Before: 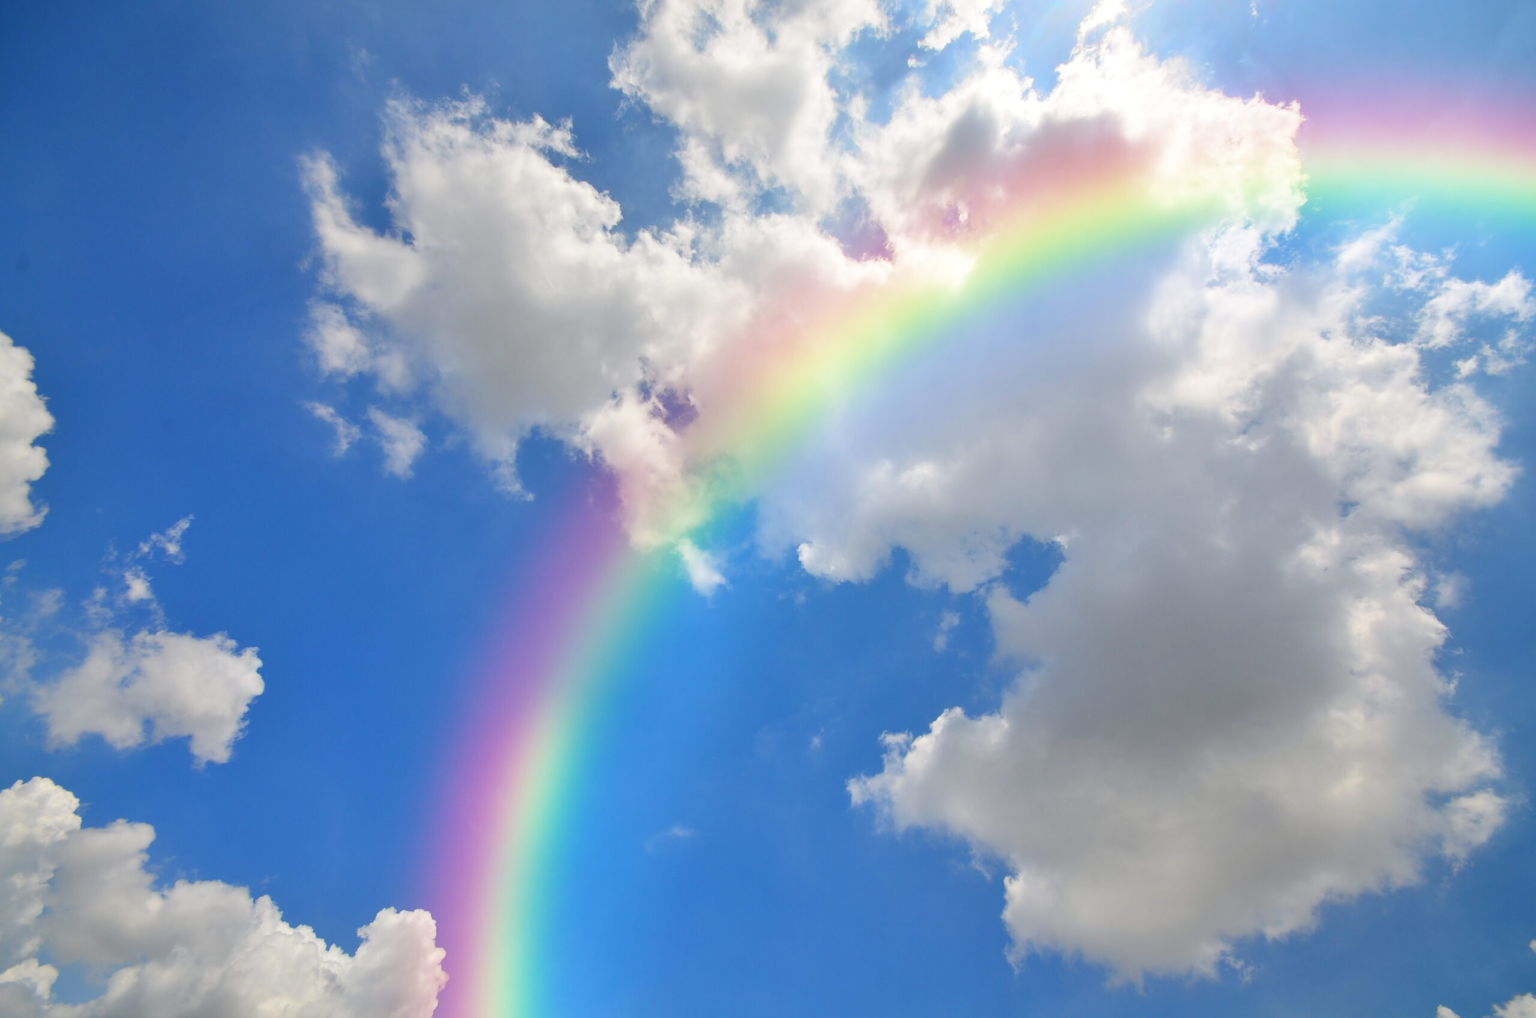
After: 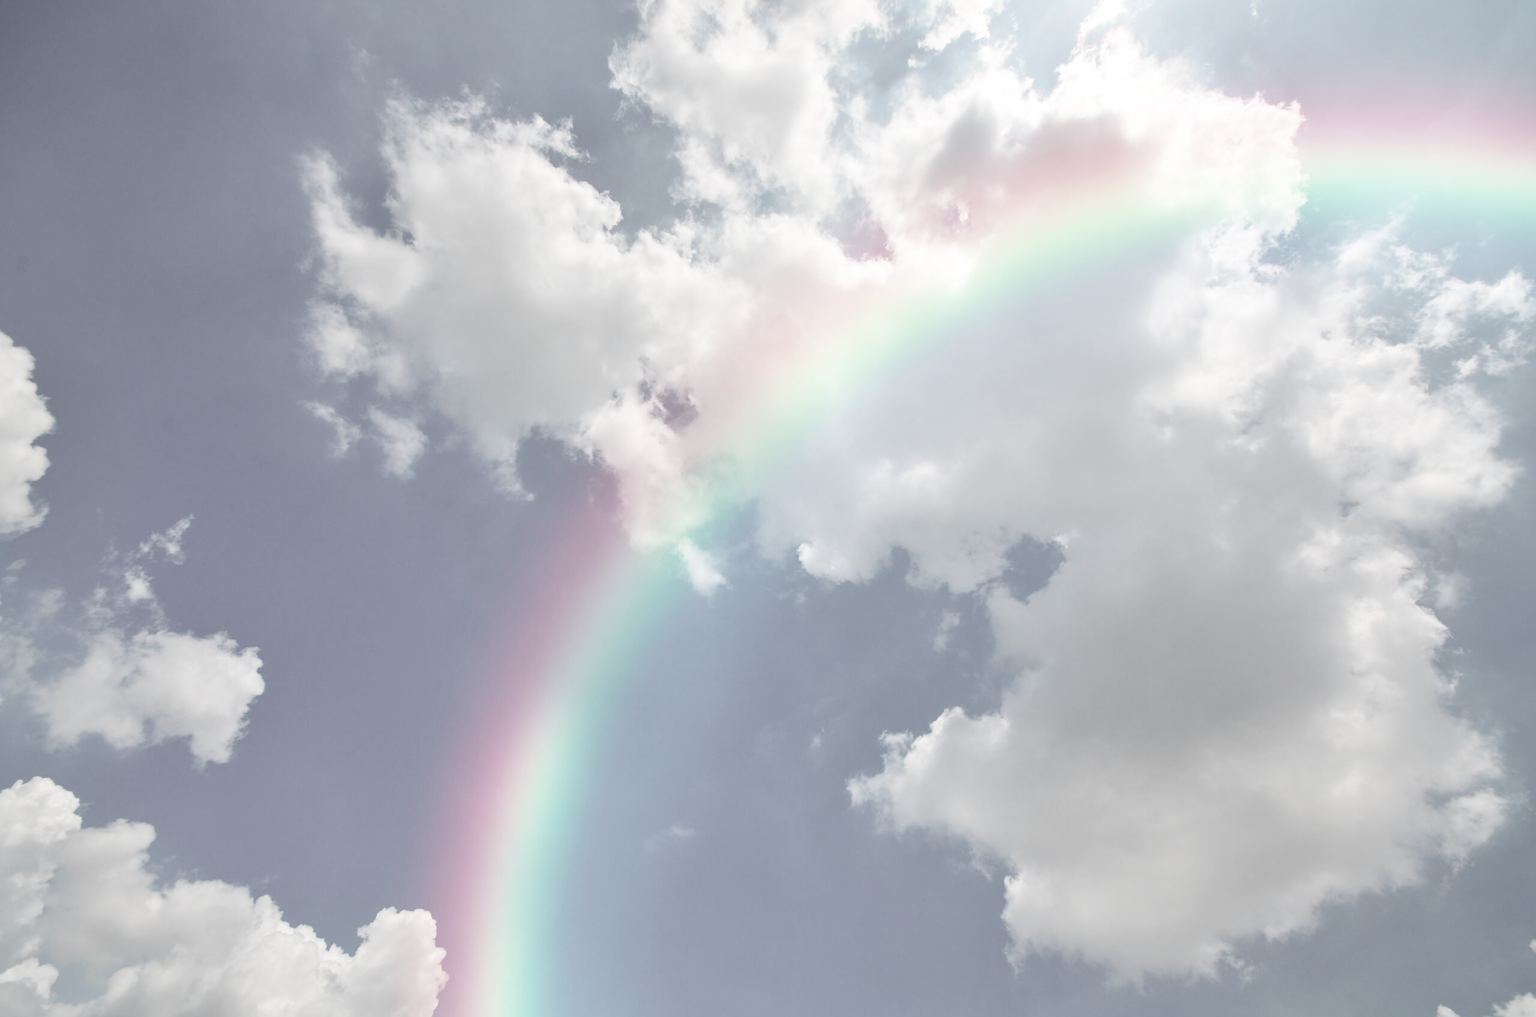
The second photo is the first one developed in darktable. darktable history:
contrast brightness saturation: contrast 0.1, brightness 0.3, saturation 0.14
color contrast: green-magenta contrast 0.3, blue-yellow contrast 0.15
color balance rgb: perceptual saturation grading › global saturation 20%, global vibrance 20%
